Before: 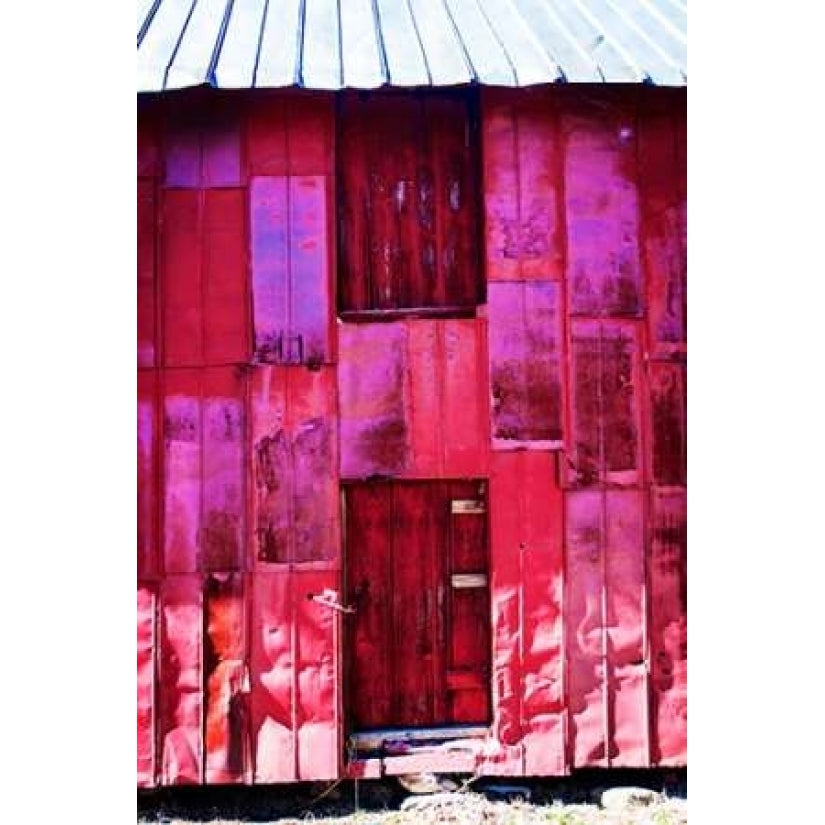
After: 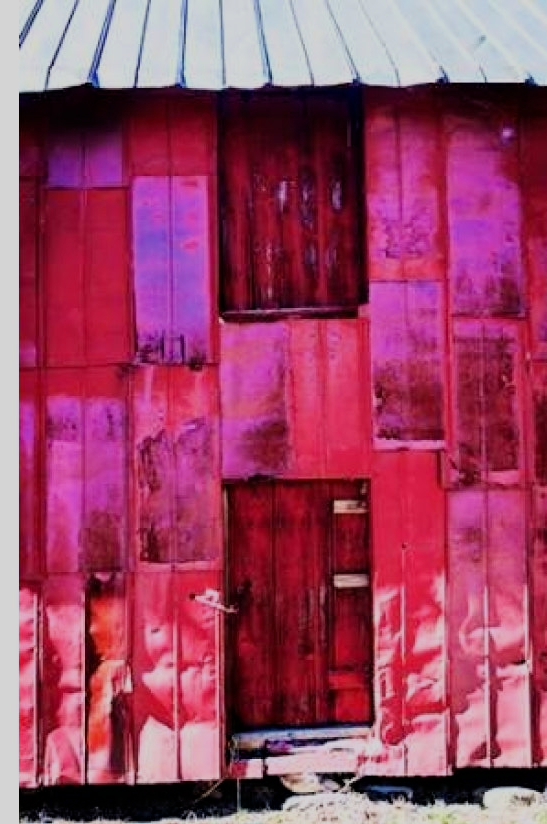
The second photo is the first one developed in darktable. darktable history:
filmic rgb: black relative exposure -7.65 EV, white relative exposure 4.56 EV, threshold 3.04 EV, hardness 3.61, color science v6 (2022), enable highlight reconstruction true
crop and rotate: left 14.319%, right 19.339%
